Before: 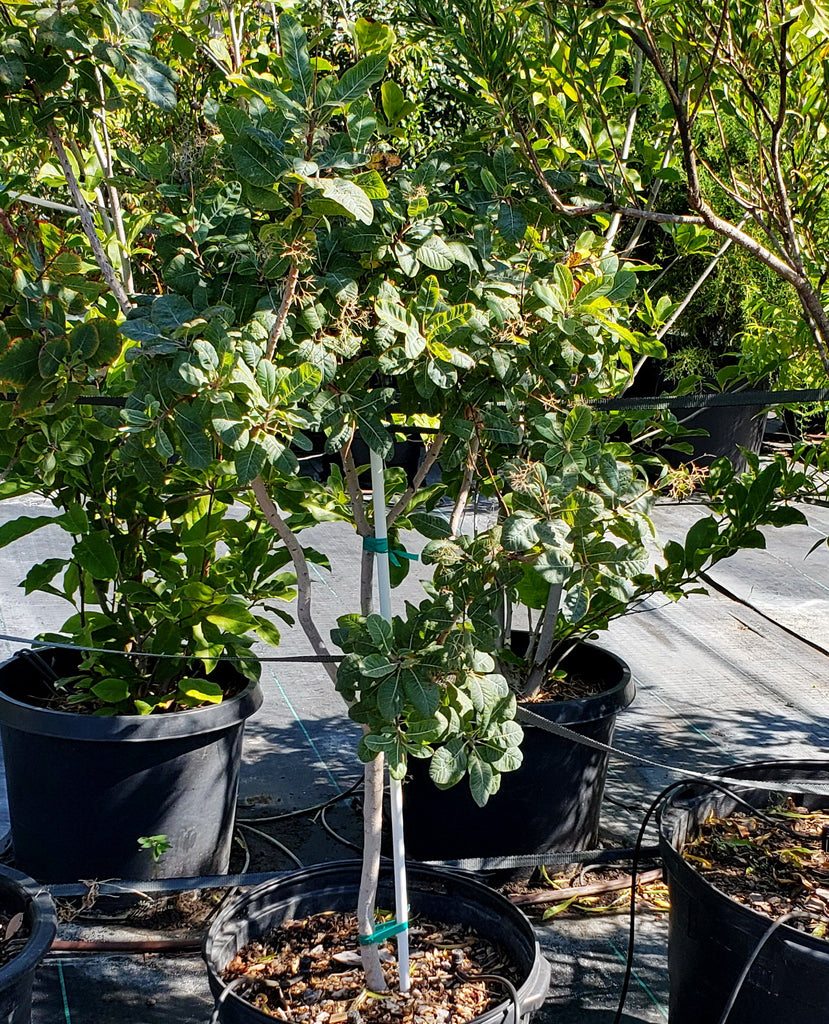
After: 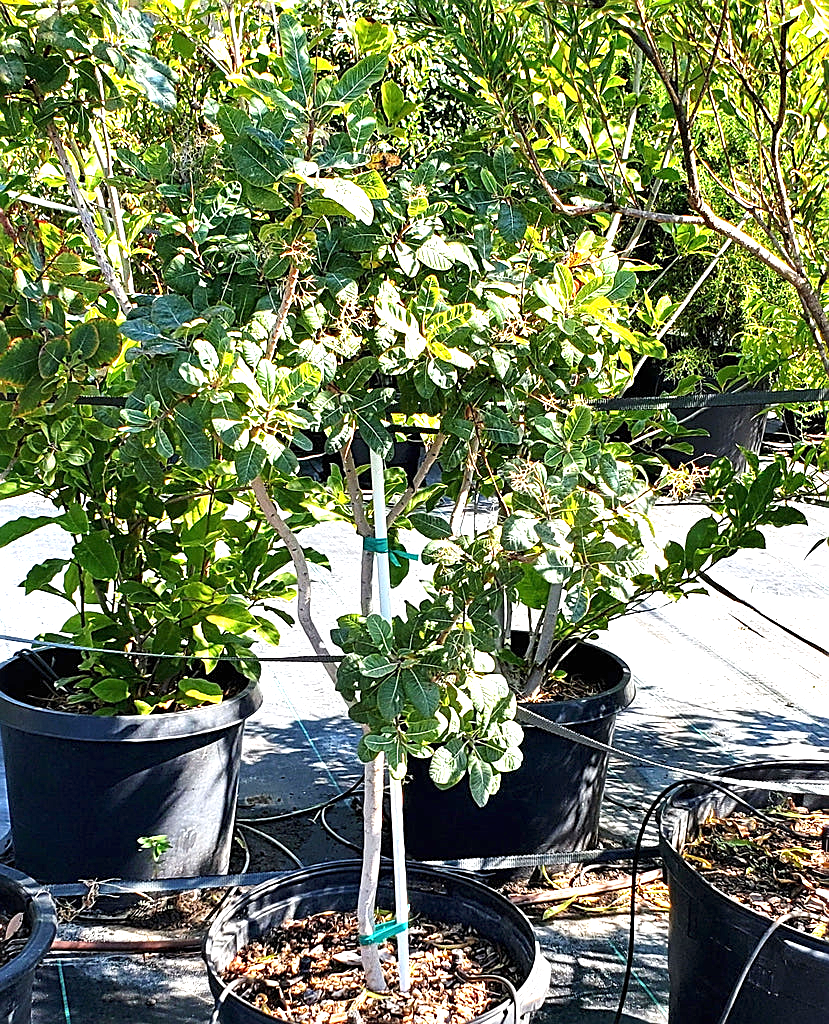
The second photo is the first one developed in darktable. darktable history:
exposure: black level correction 0, exposure 1.3 EV, compensate highlight preservation false
sharpen: on, module defaults
